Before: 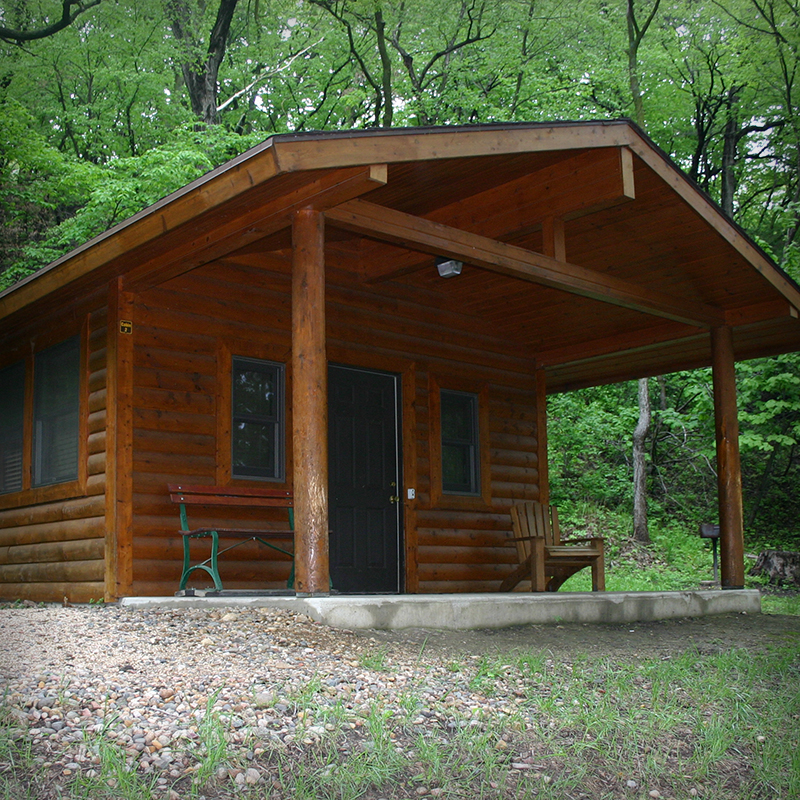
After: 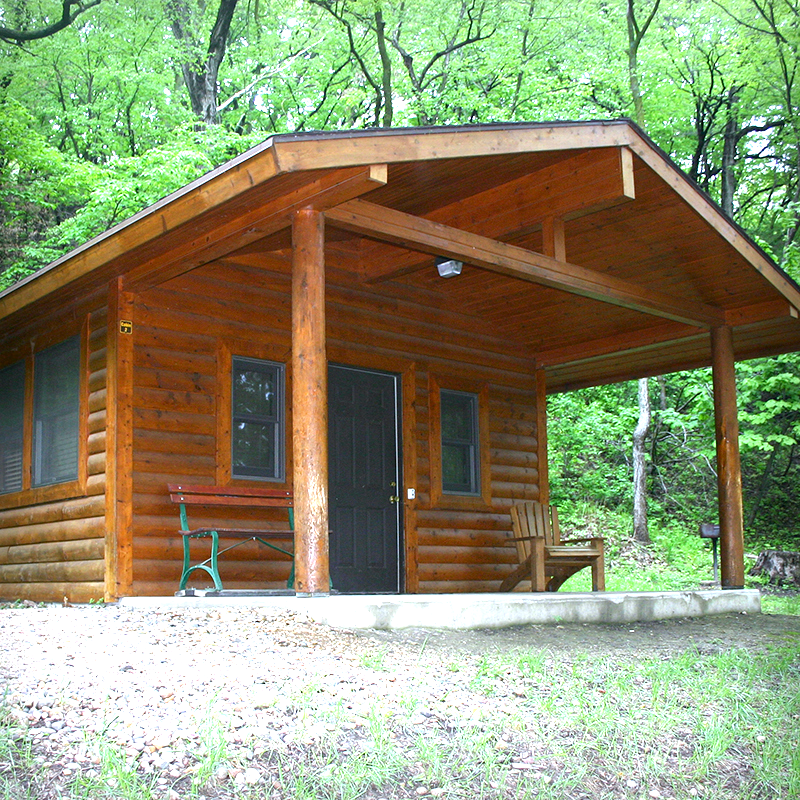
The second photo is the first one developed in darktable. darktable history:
white balance: red 0.954, blue 1.079
exposure: black level correction 0.001, exposure 1.735 EV, compensate highlight preservation false
